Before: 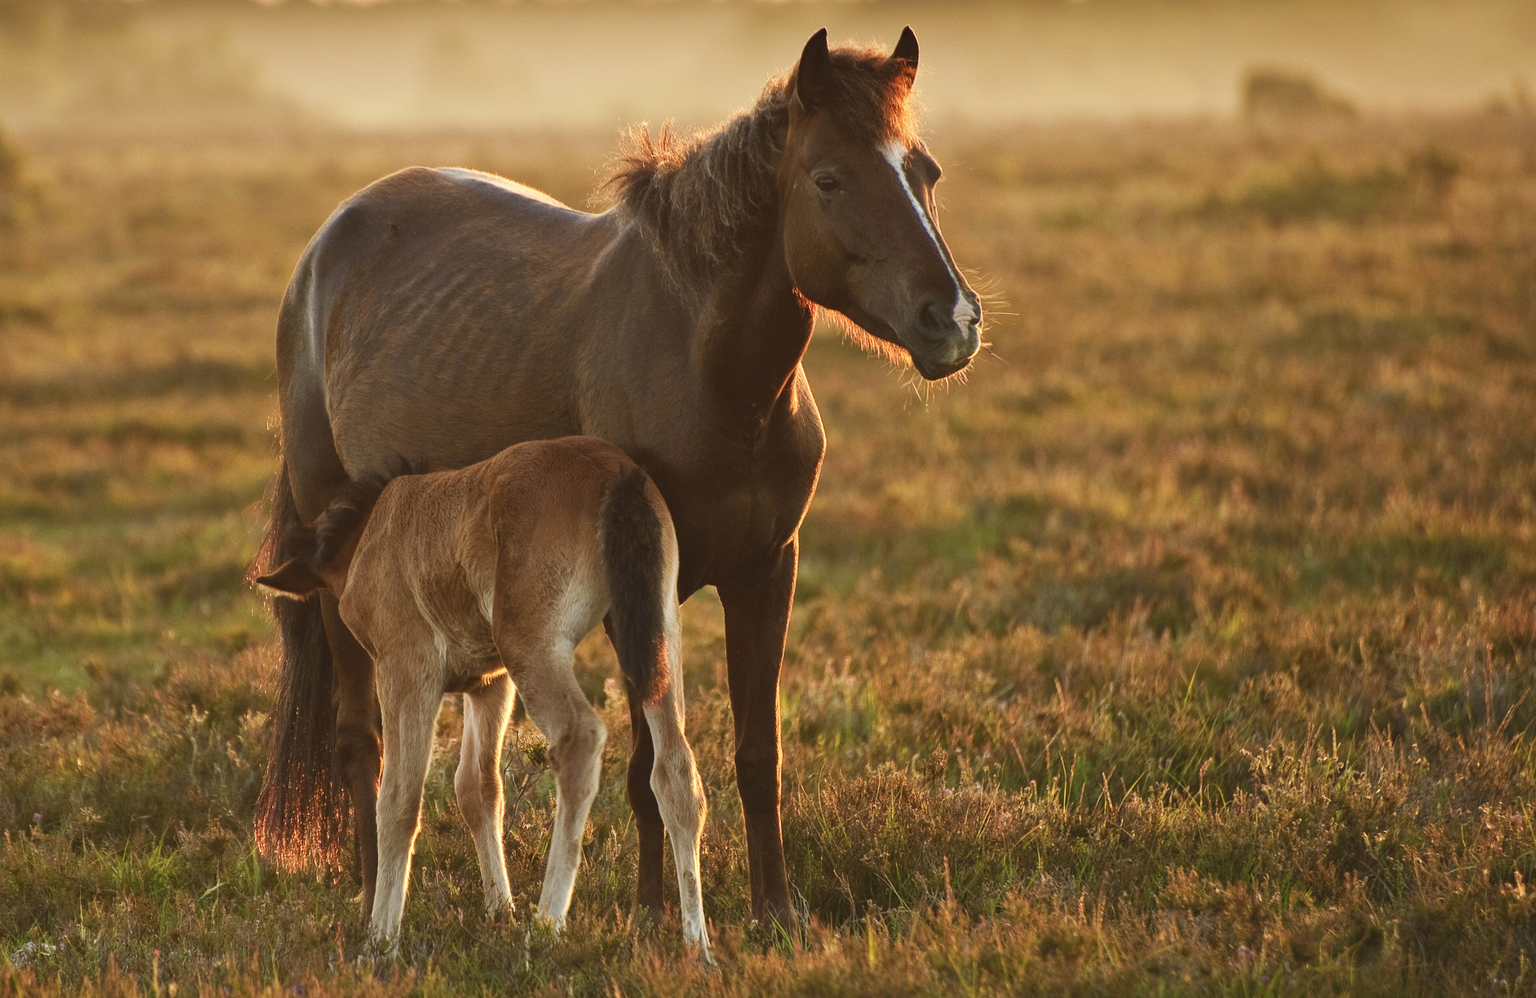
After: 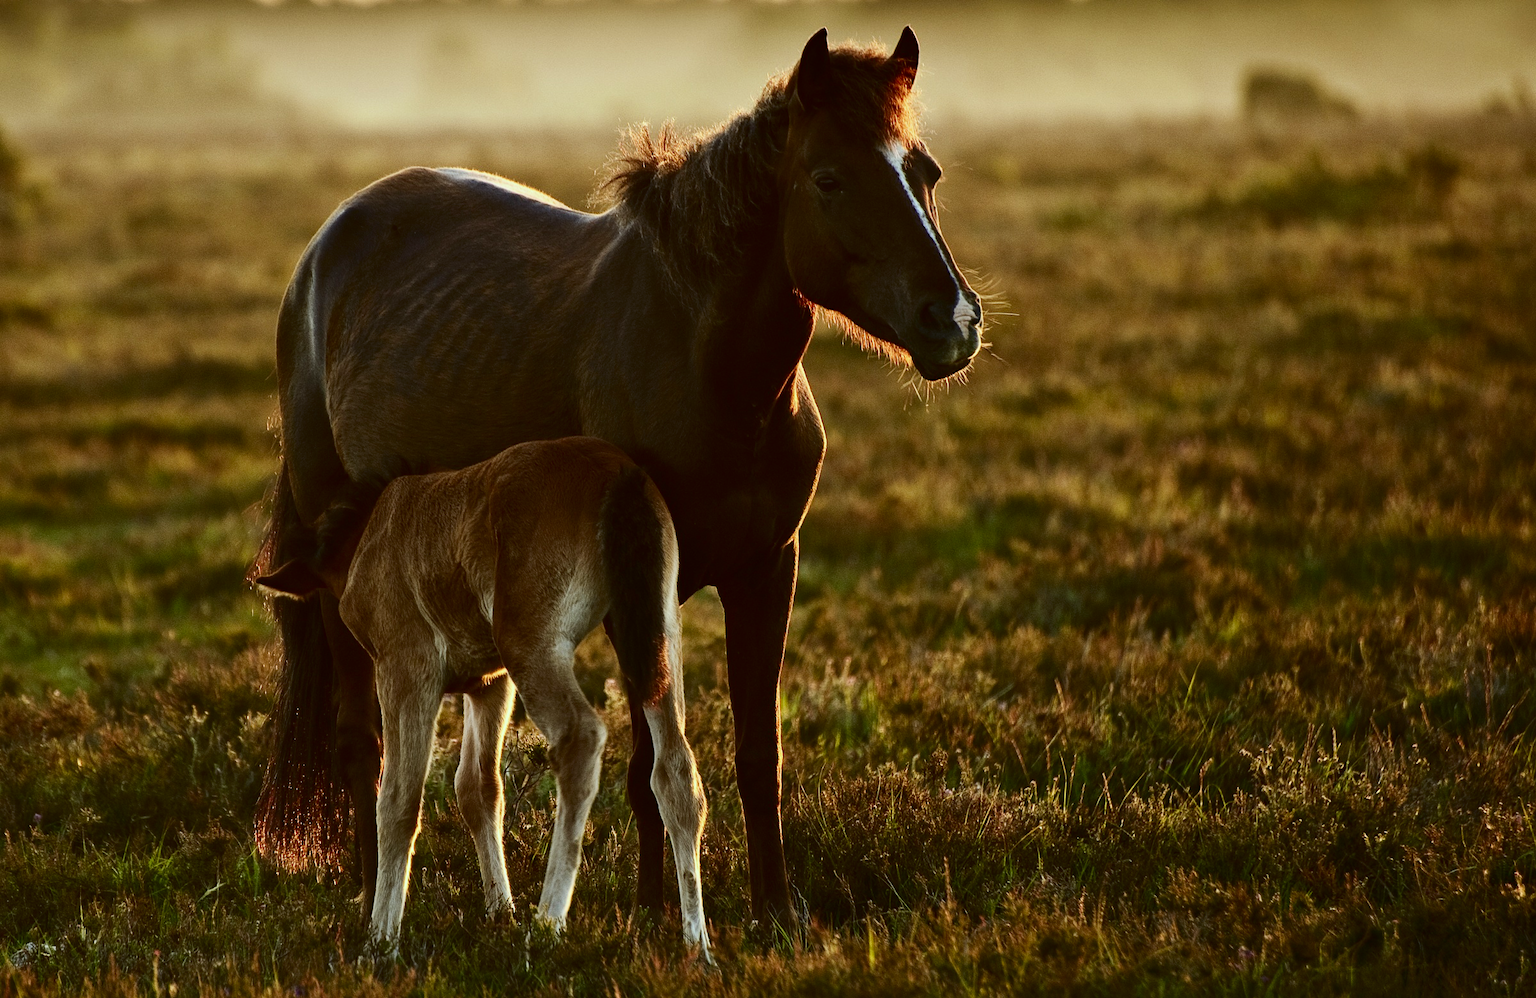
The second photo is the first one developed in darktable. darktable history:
contrast brightness saturation: contrast 0.24, brightness -0.24, saturation 0.14
white balance: red 0.925, blue 1.046
